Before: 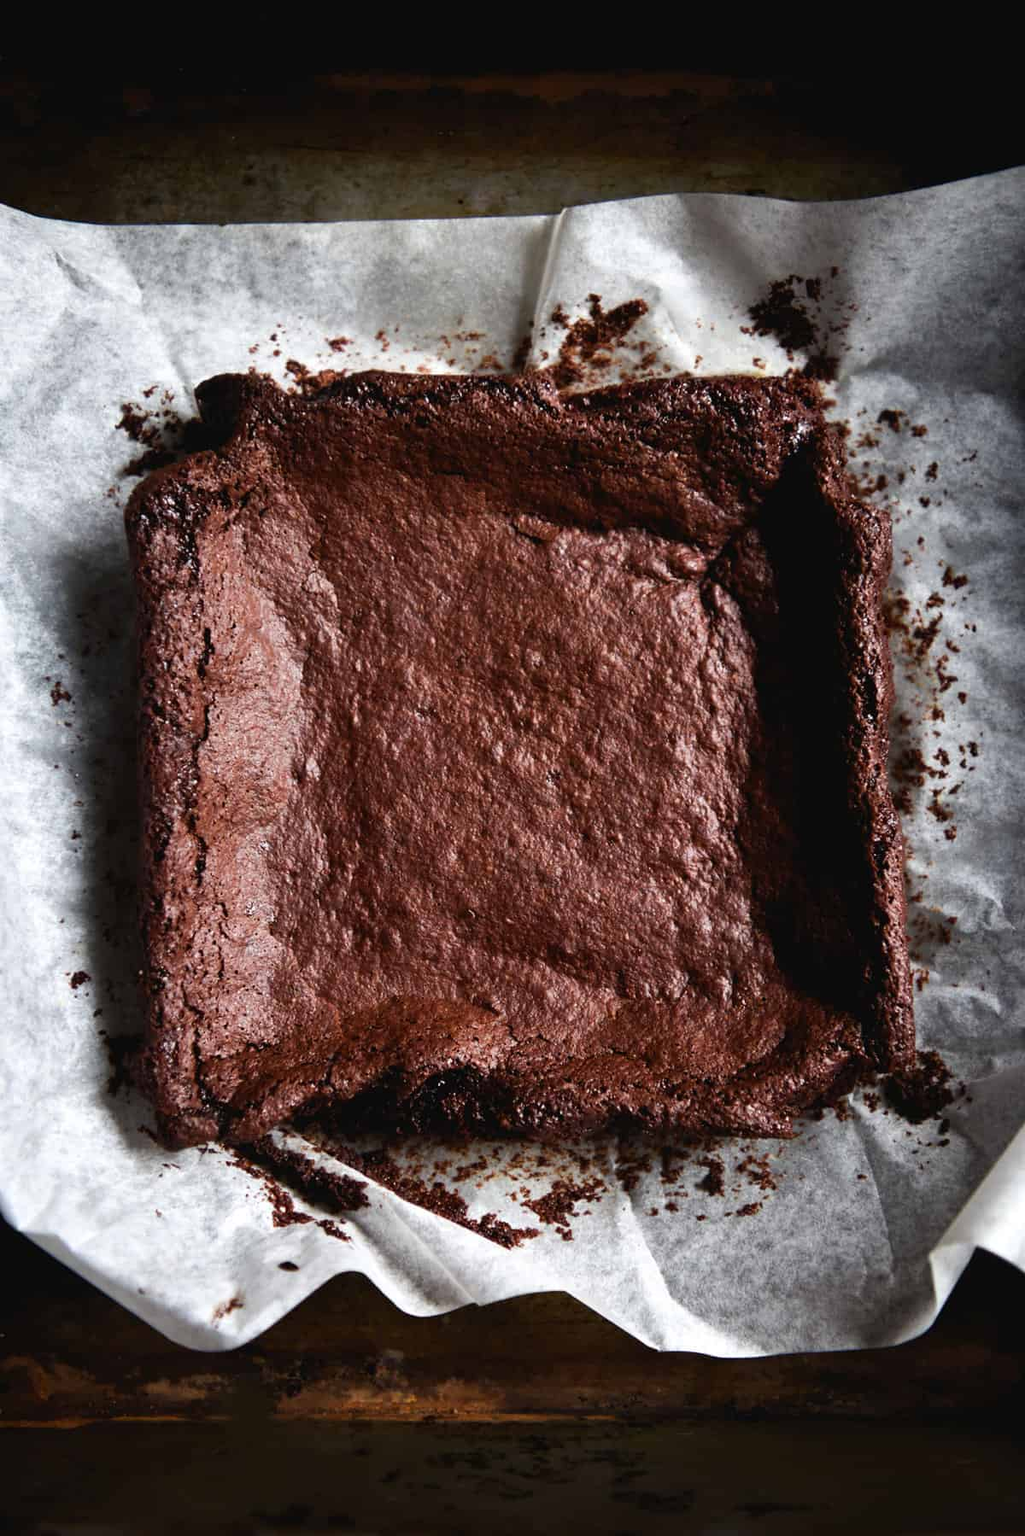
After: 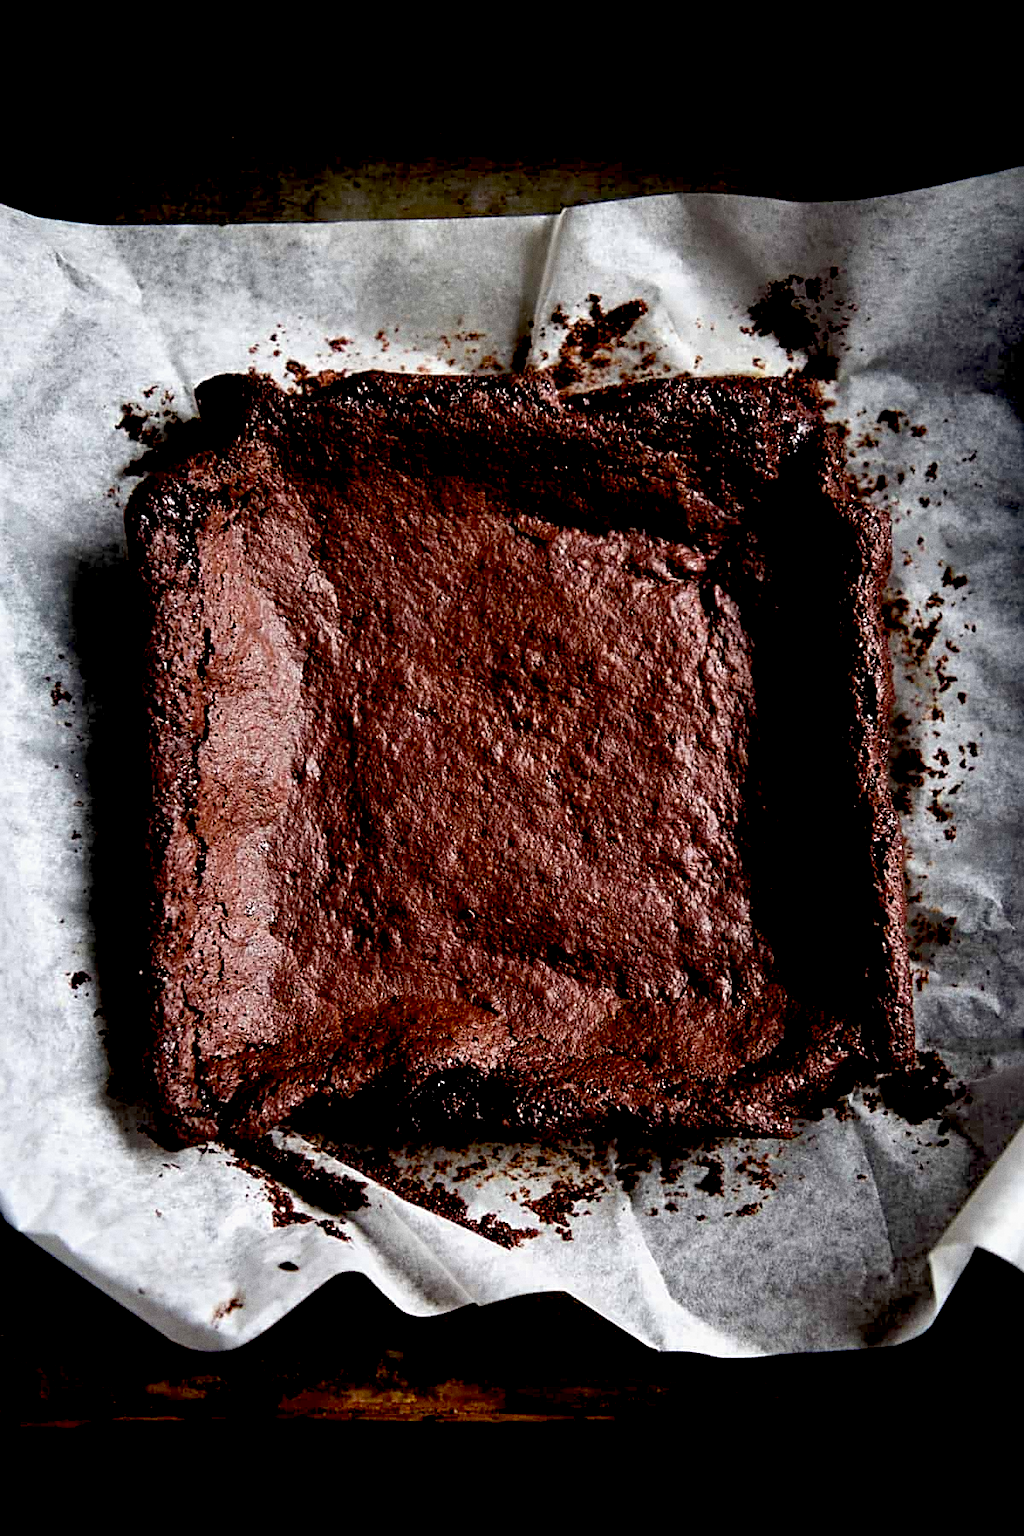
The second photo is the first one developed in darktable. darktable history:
grain: coarseness 0.09 ISO
sharpen: on, module defaults
exposure: black level correction 0.029, exposure -0.073 EV, compensate highlight preservation false
